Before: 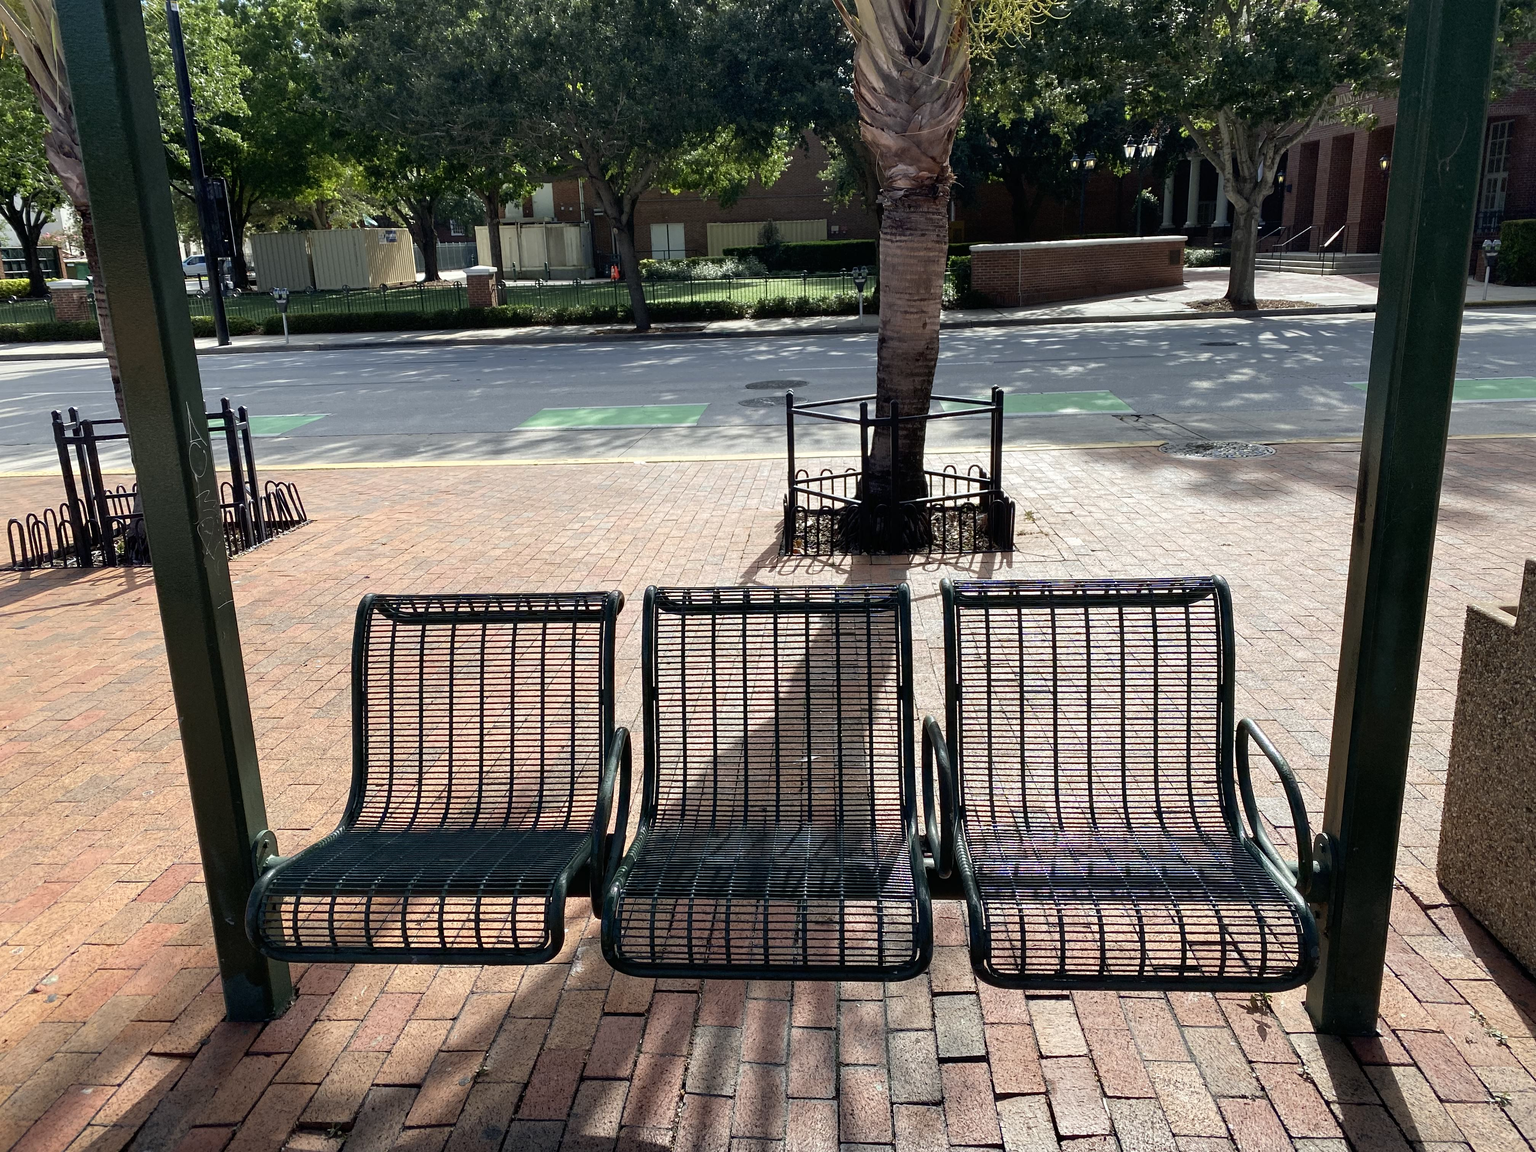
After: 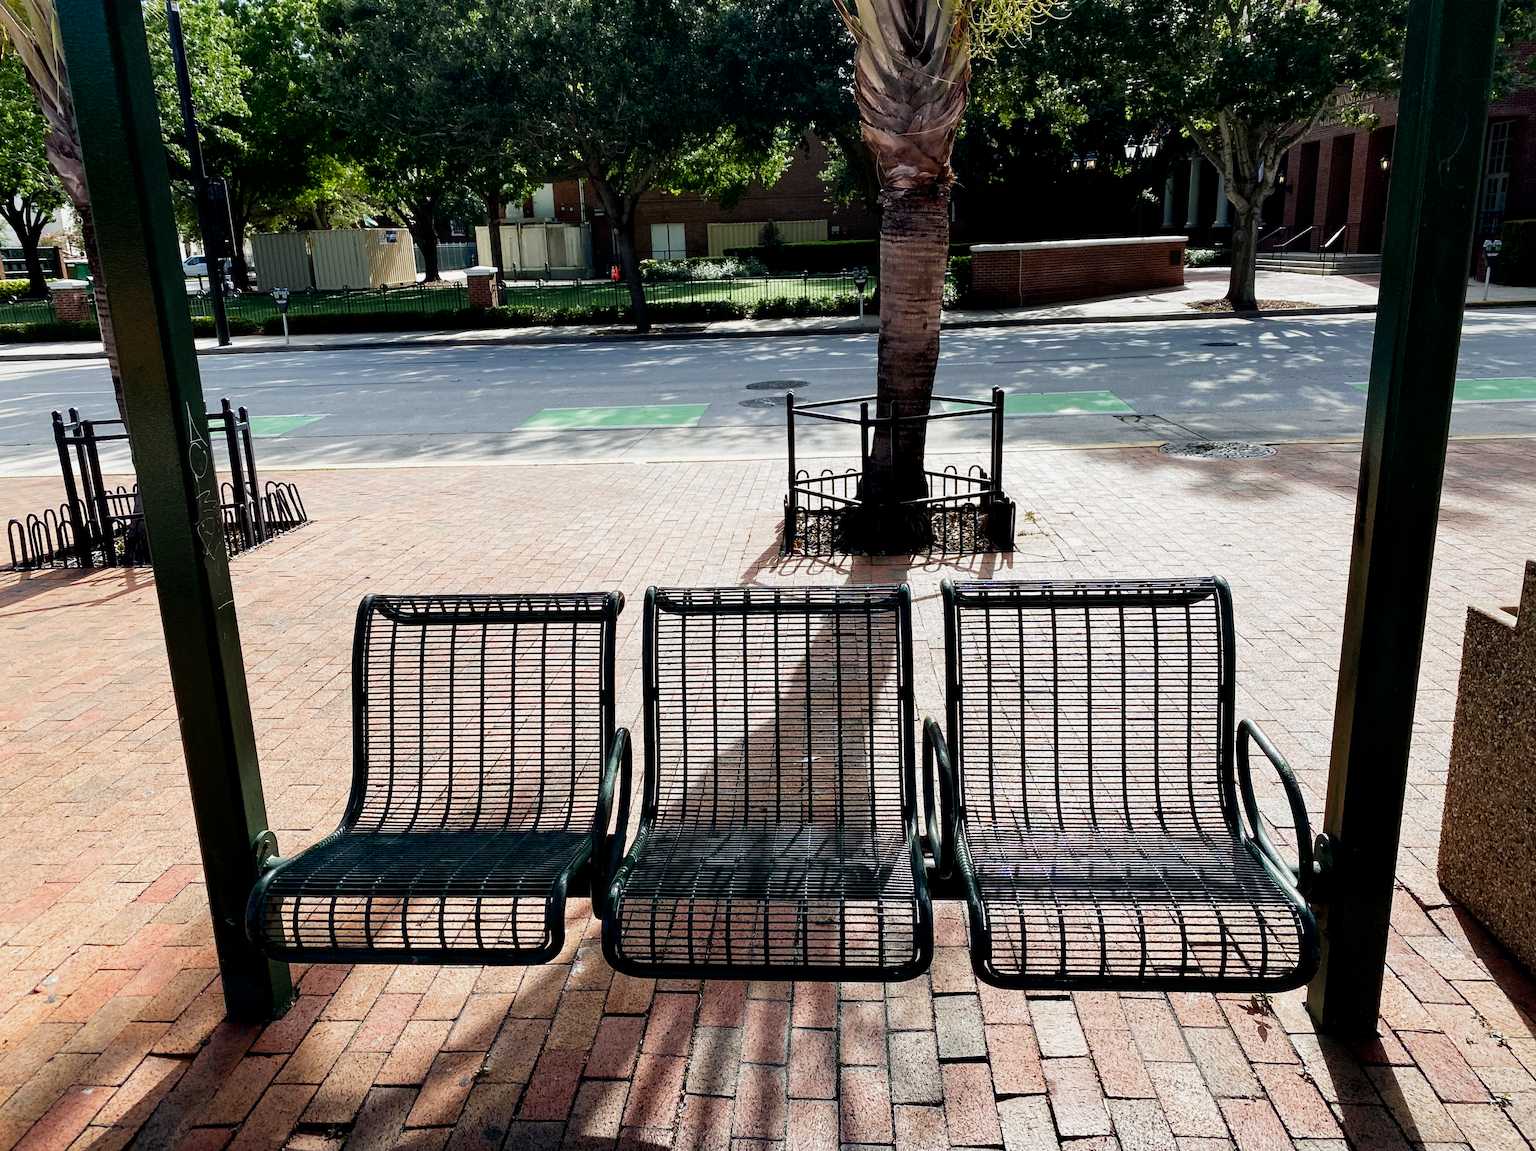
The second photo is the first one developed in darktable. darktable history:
tone equalizer: -8 EV -0.379 EV, -7 EV -0.375 EV, -6 EV -0.314 EV, -5 EV -0.202 EV, -3 EV 0.256 EV, -2 EV 0.349 EV, -1 EV 0.383 EV, +0 EV 0.391 EV, edges refinement/feathering 500, mask exposure compensation -1.57 EV, preserve details no
filmic rgb: middle gray luminance 9.2%, black relative exposure -10.59 EV, white relative exposure 3.44 EV, target black luminance 0%, hardness 5.94, latitude 59.62%, contrast 1.092, highlights saturation mix 6.36%, shadows ↔ highlights balance 29.04%, preserve chrominance no, color science v5 (2021)
